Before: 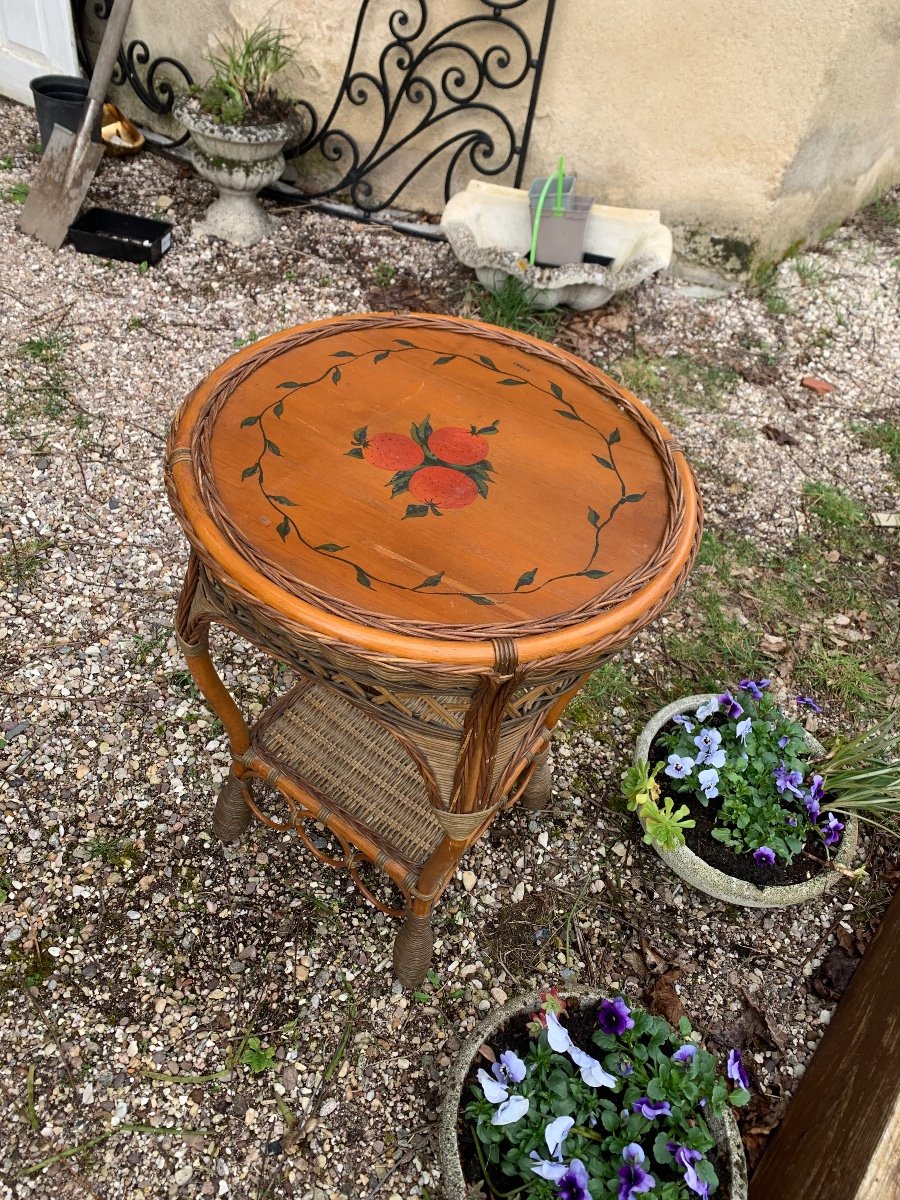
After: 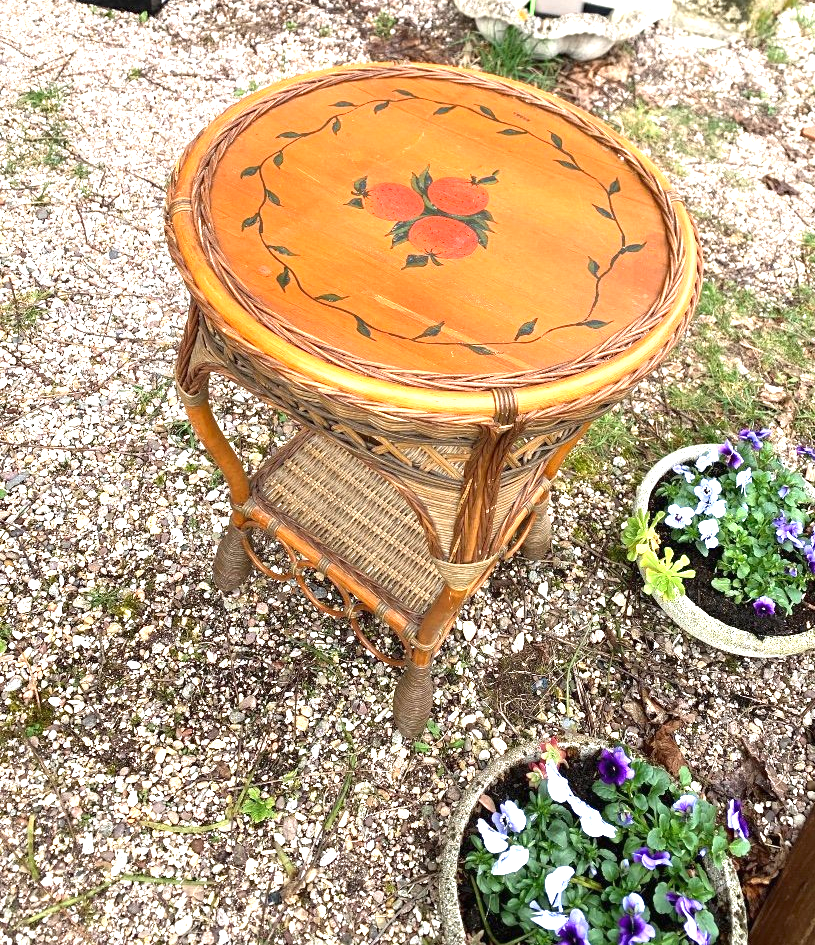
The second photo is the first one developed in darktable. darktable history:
crop: top 20.916%, right 9.437%, bottom 0.316%
exposure: black level correction 0, exposure 1.45 EV, compensate exposure bias true, compensate highlight preservation false
